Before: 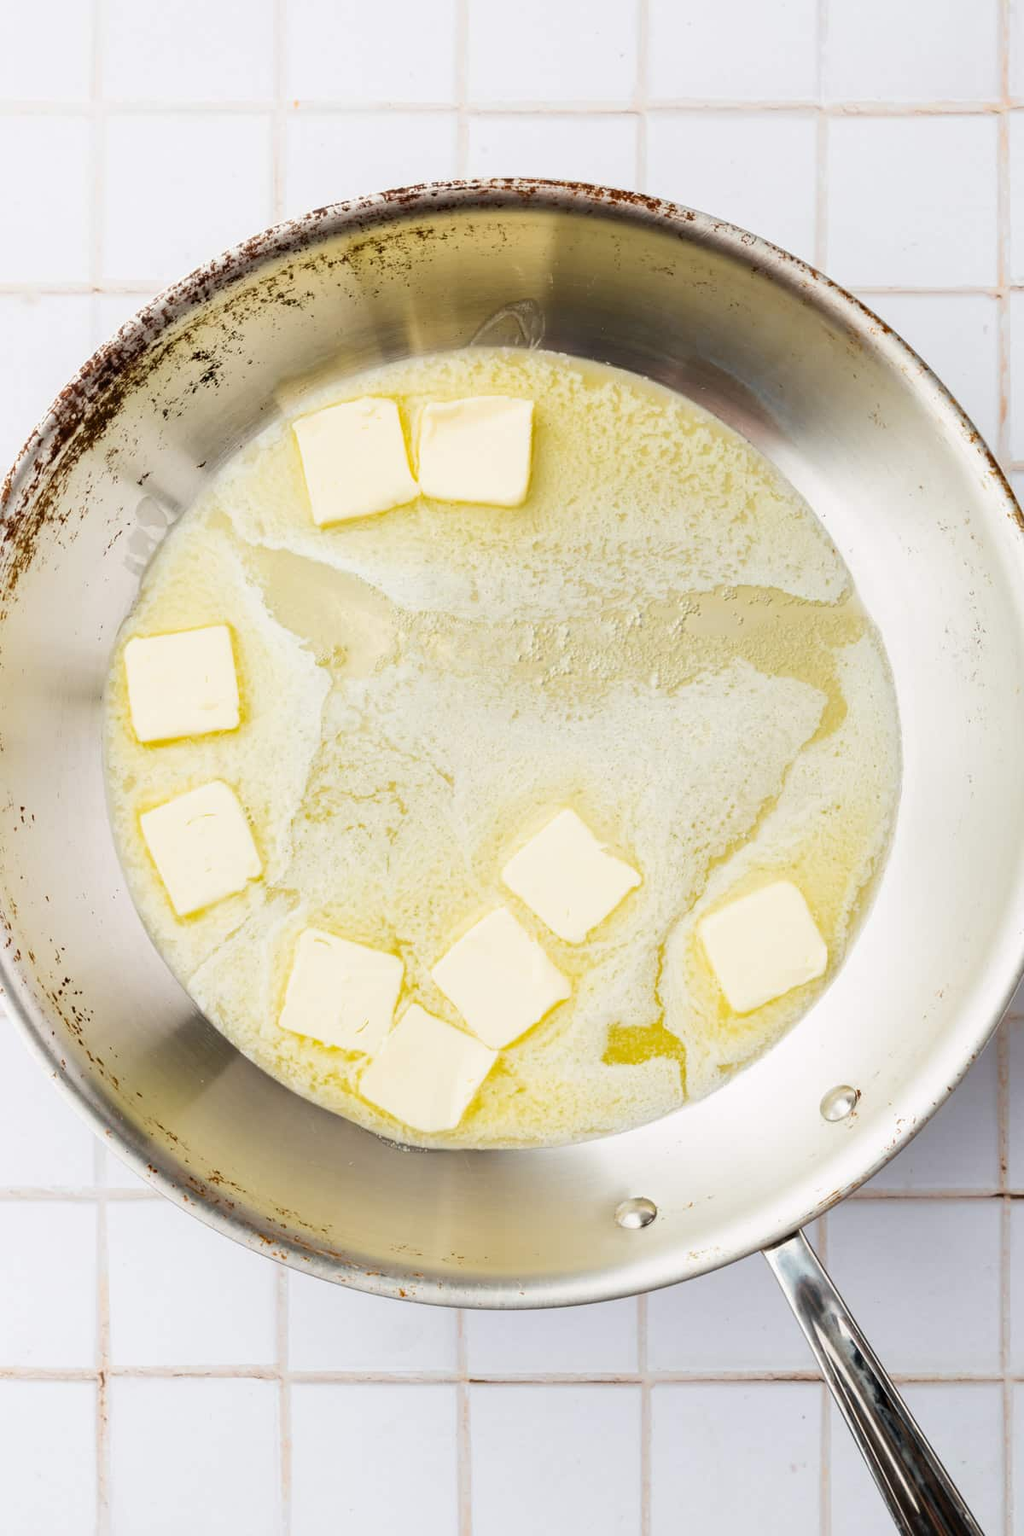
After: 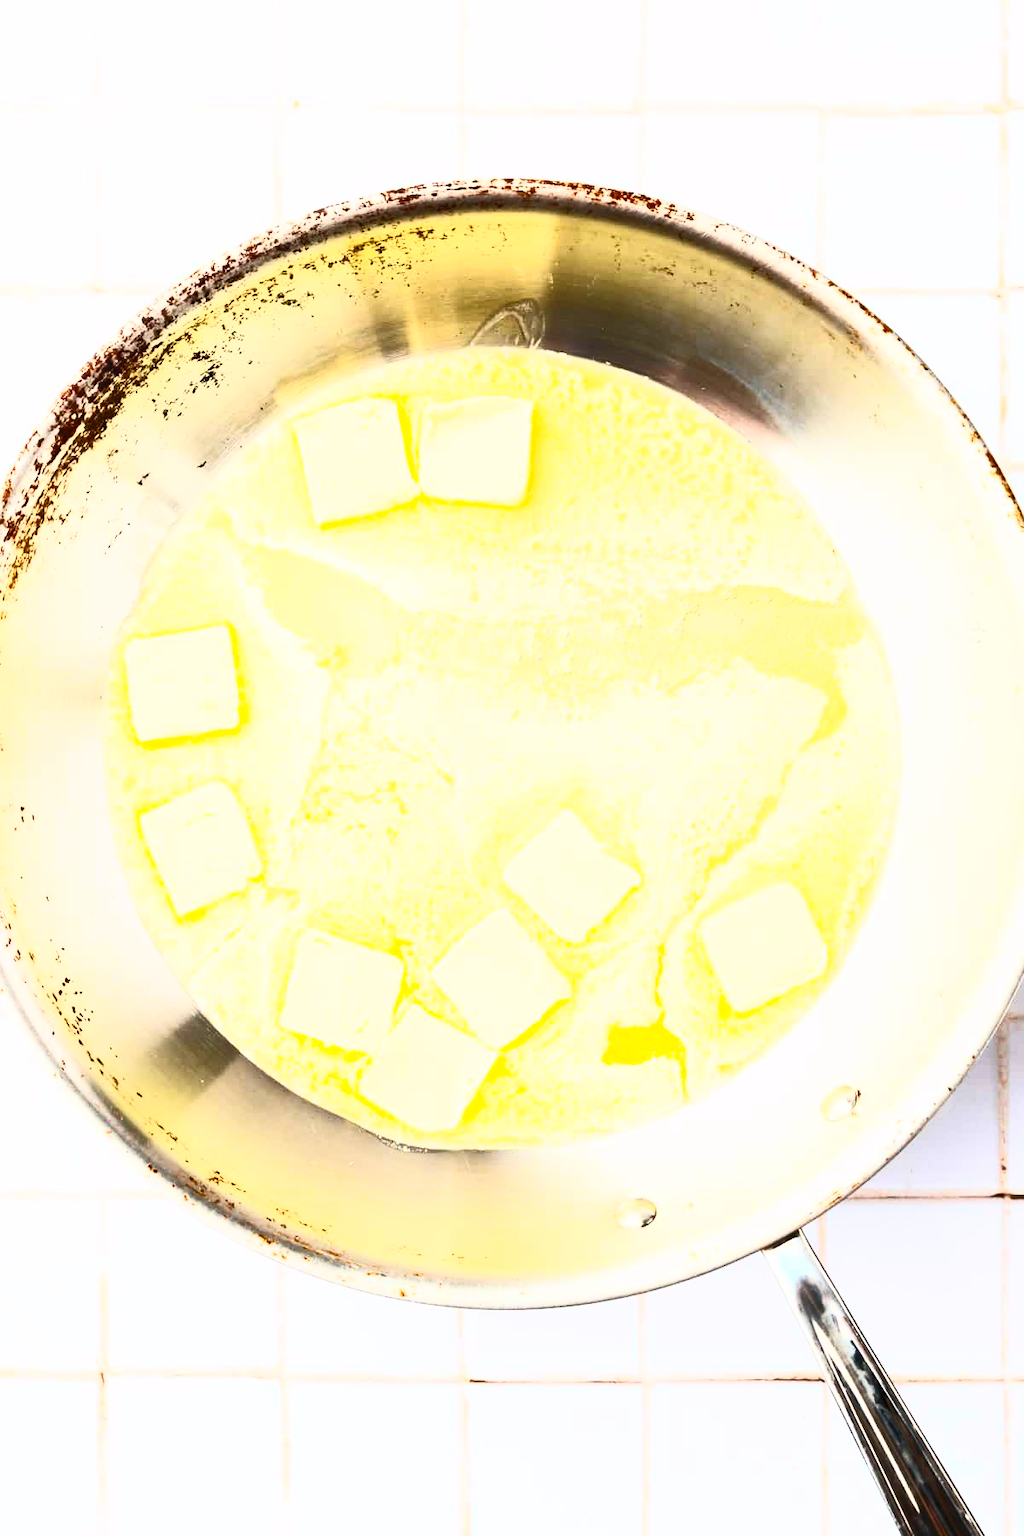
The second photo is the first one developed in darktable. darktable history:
contrast brightness saturation: contrast 0.832, brightness 0.594, saturation 0.571
